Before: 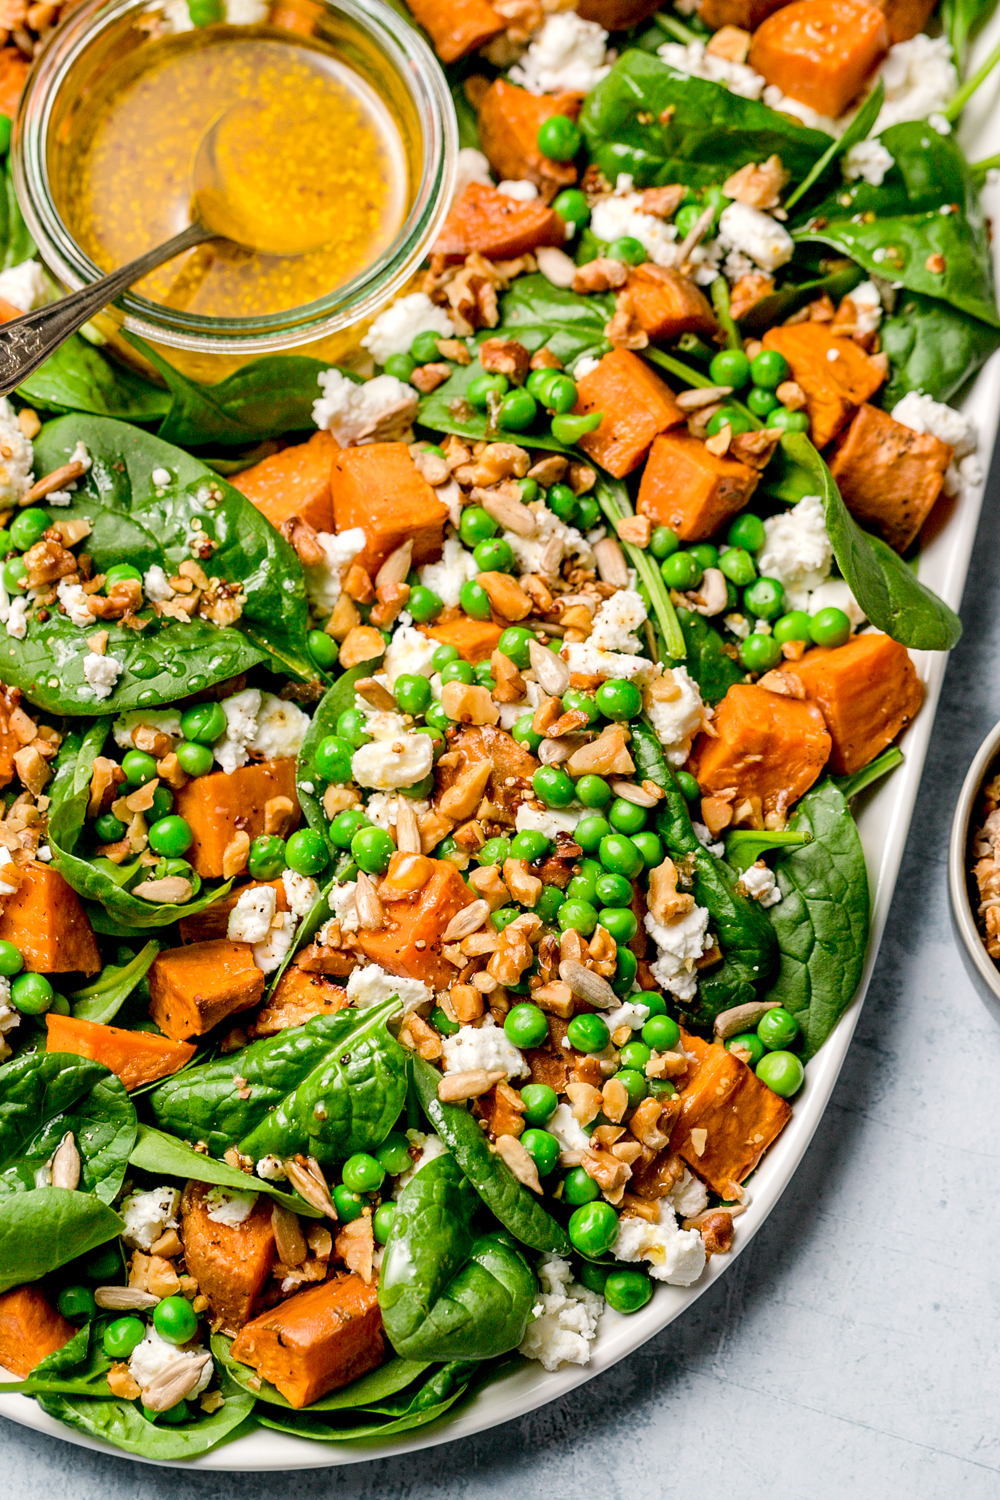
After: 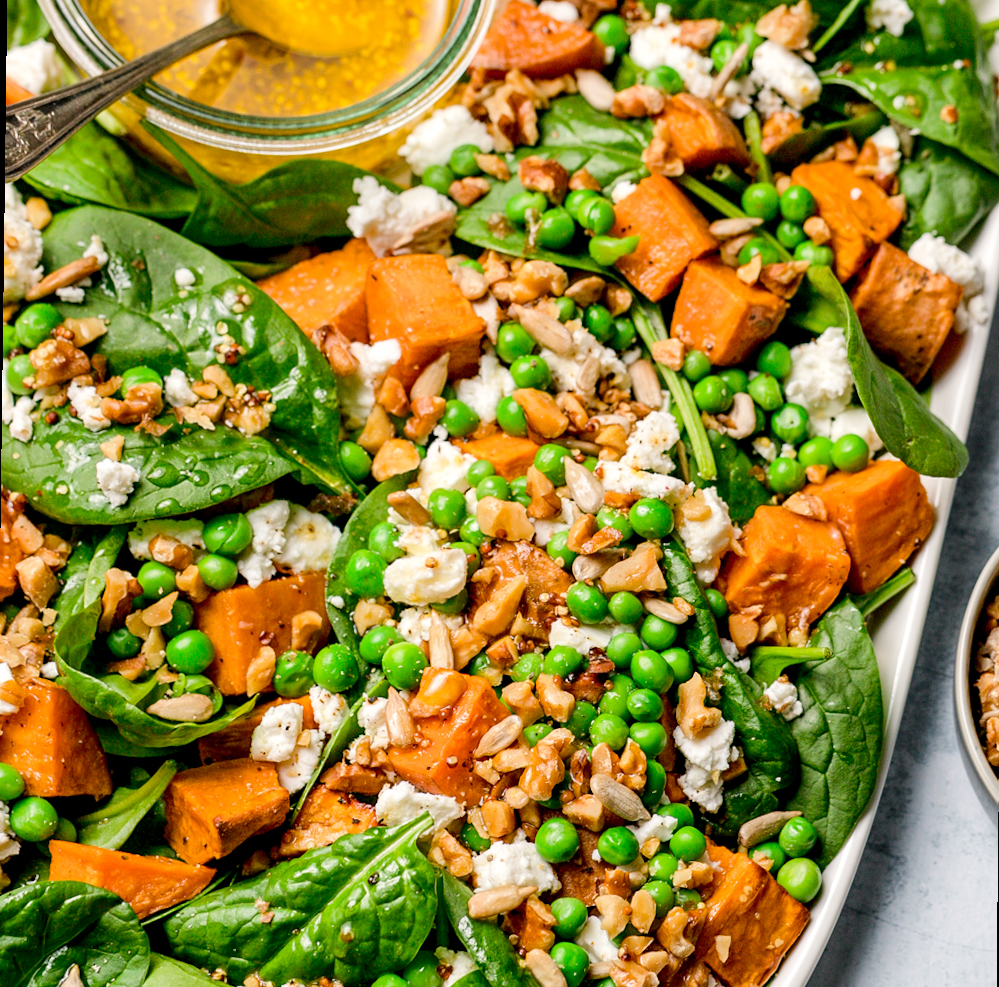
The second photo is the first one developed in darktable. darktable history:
crop and rotate: top 8.293%, bottom 20.996%
rotate and perspective: rotation 0.679°, lens shift (horizontal) 0.136, crop left 0.009, crop right 0.991, crop top 0.078, crop bottom 0.95
